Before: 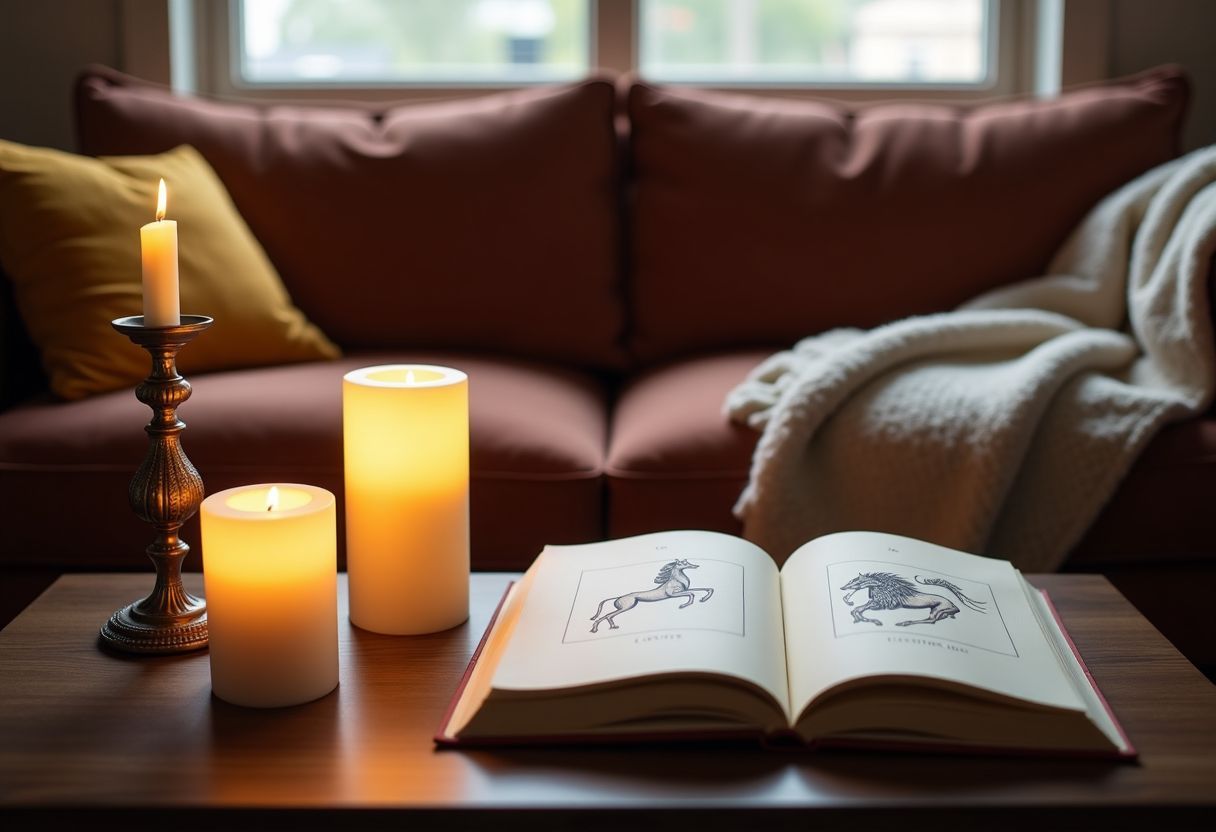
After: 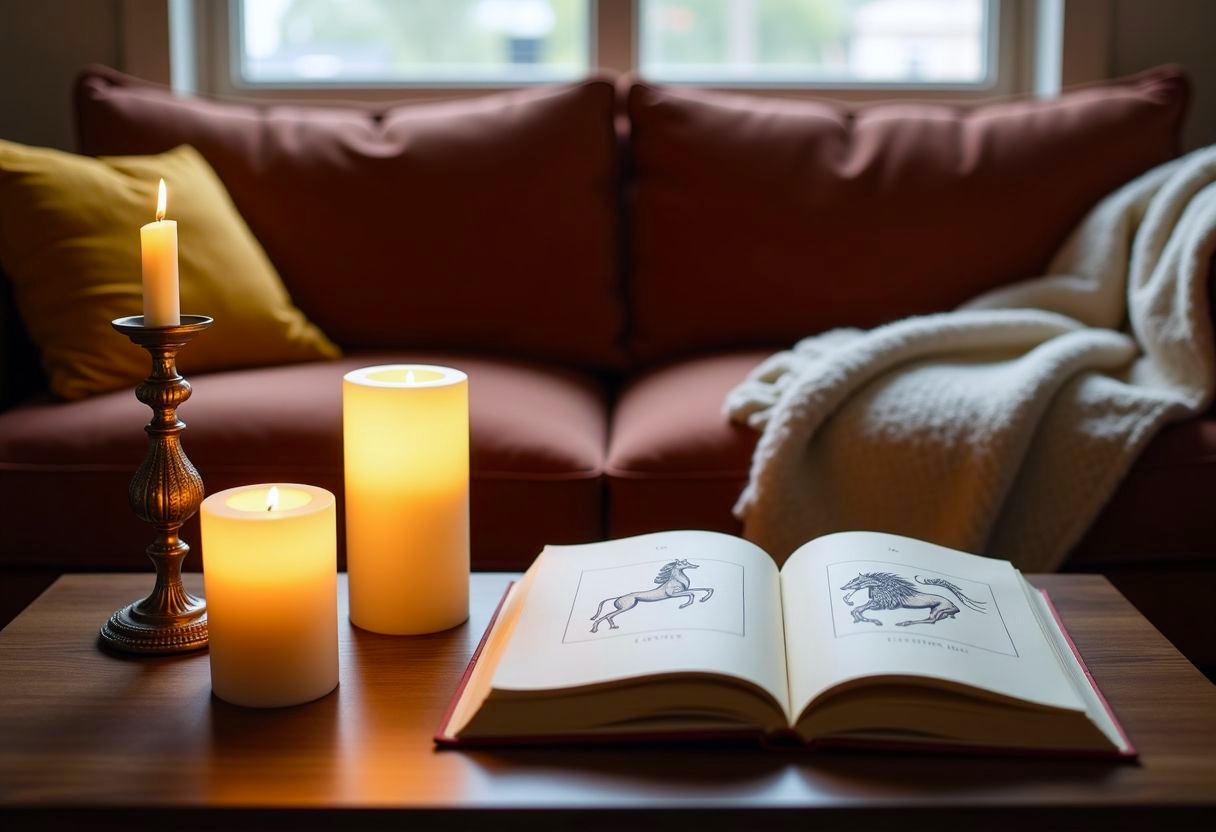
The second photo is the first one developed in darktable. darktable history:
shadows and highlights: radius 337.17, shadows 29.01, soften with gaussian
white balance: red 0.98, blue 1.034
color balance rgb: perceptual saturation grading › global saturation 20%, perceptual saturation grading › highlights -25%, perceptual saturation grading › shadows 25%
